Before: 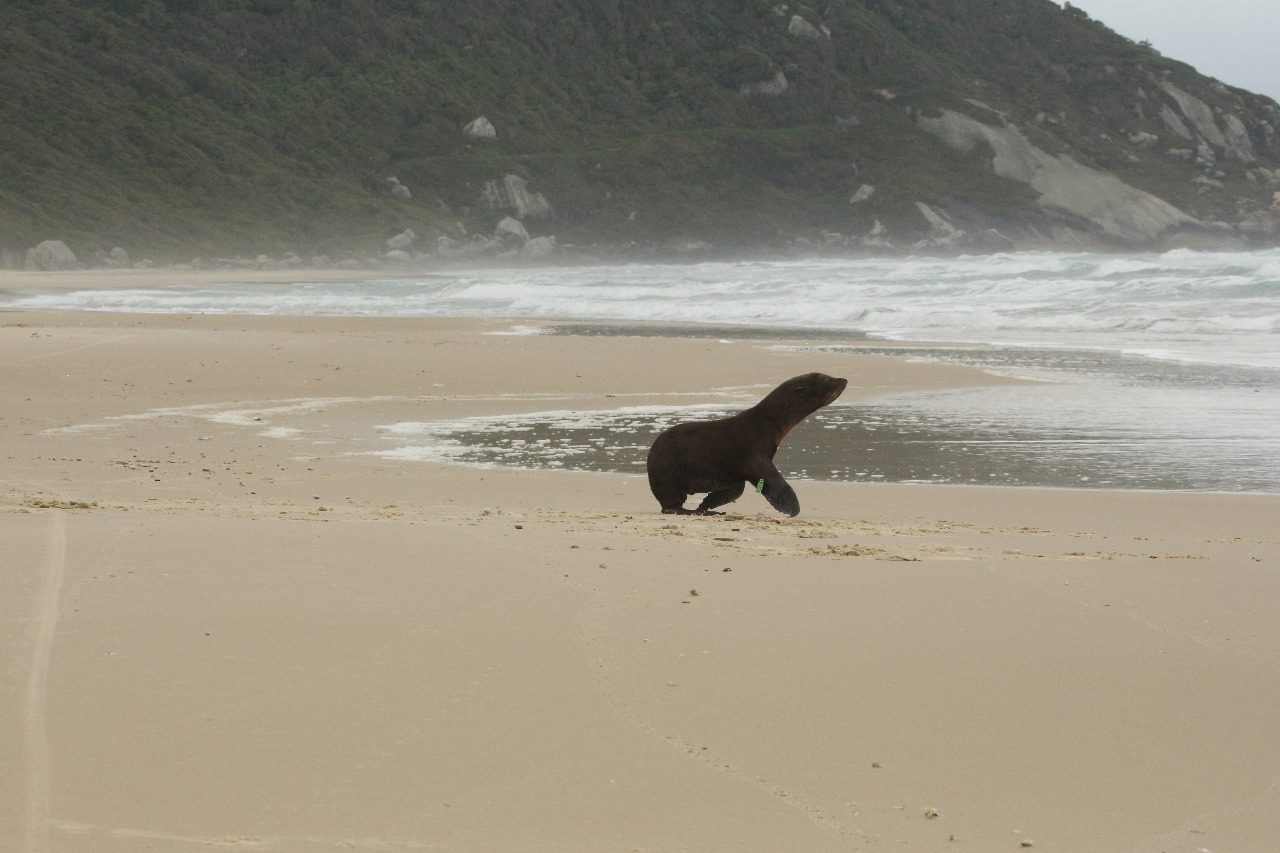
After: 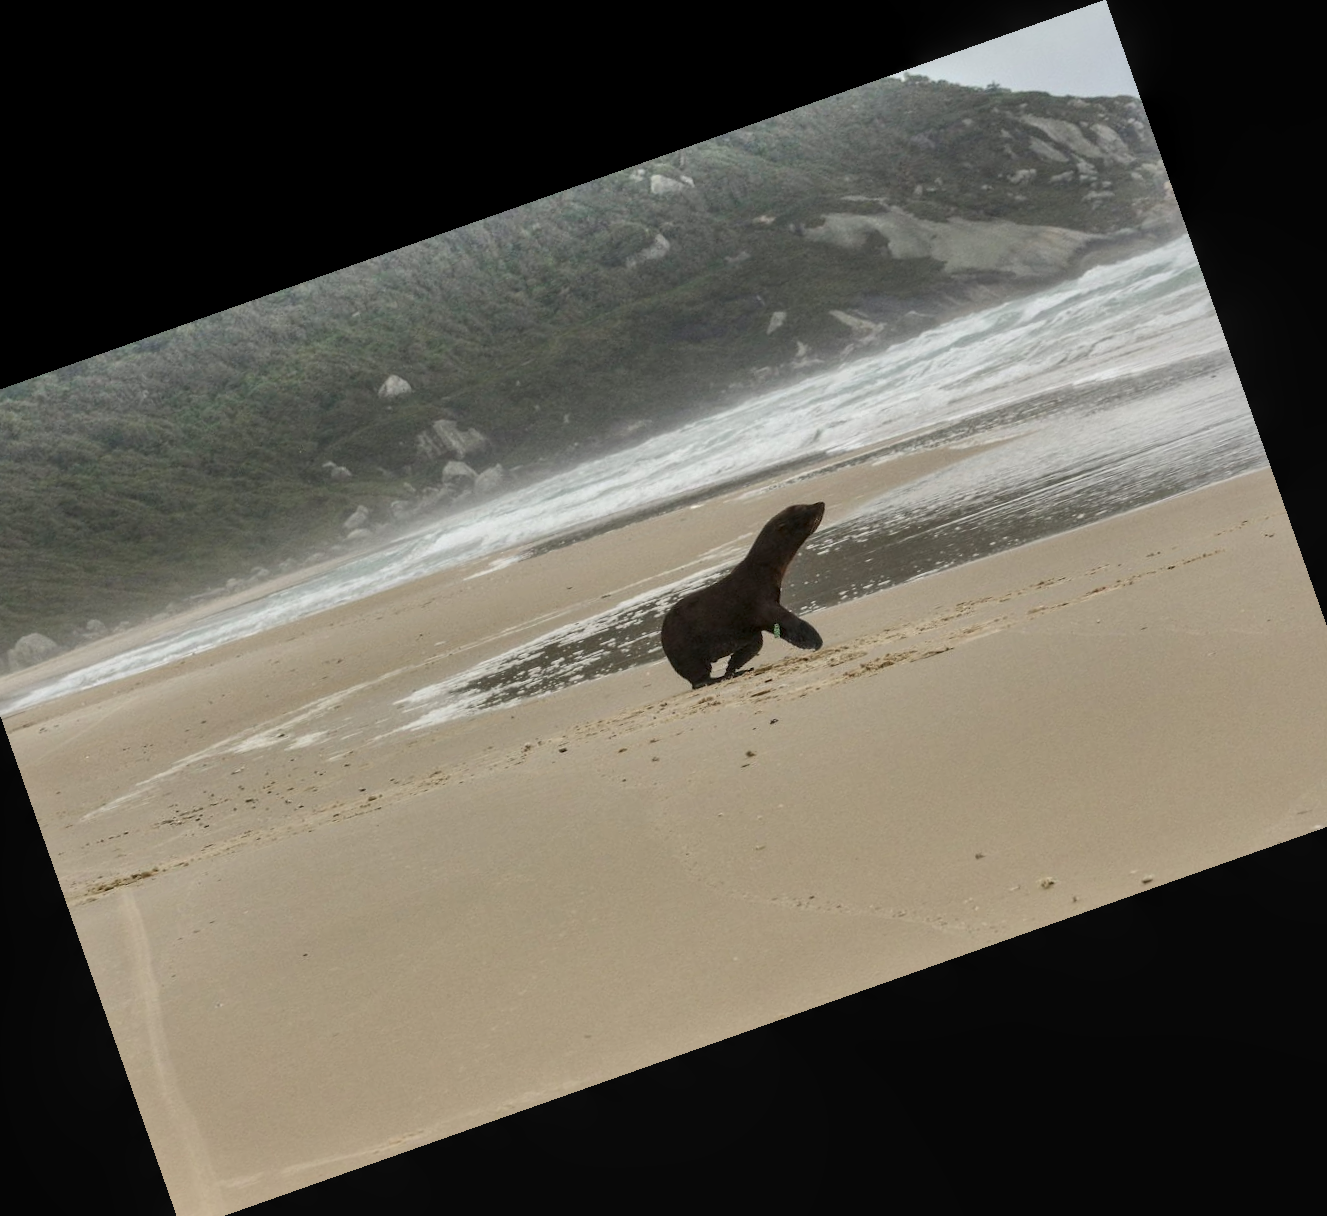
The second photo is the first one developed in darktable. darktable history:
contrast equalizer: y [[0.509, 0.517, 0.523, 0.523, 0.517, 0.509], [0.5 ×6], [0.5 ×6], [0 ×6], [0 ×6]]
local contrast: on, module defaults
shadows and highlights: shadows 60, soften with gaussian
crop and rotate: angle 19.43°, left 6.812%, right 4.125%, bottom 1.087%
